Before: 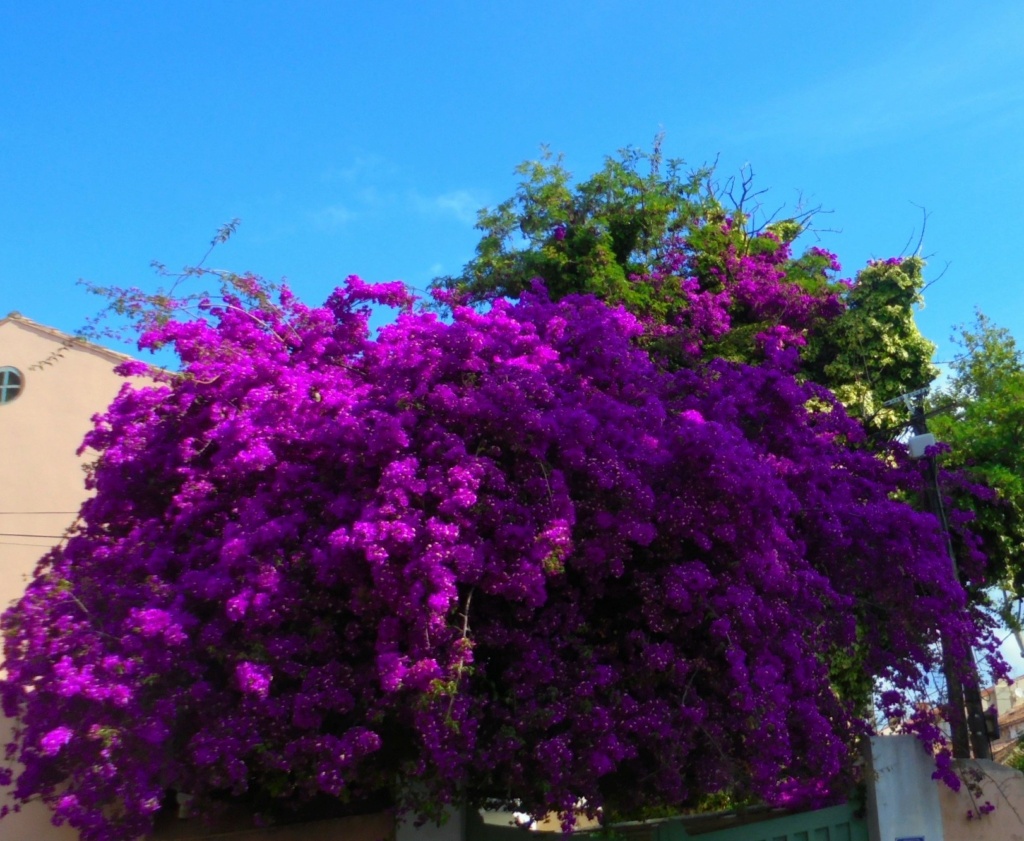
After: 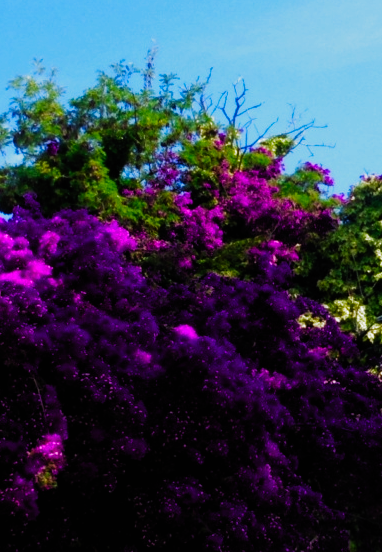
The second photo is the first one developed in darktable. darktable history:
filmic rgb: black relative exposure -6.48 EV, white relative exposure 2.43 EV, target white luminance 99.869%, hardness 5.3, latitude 0.113%, contrast 1.418, highlights saturation mix 2.67%, preserve chrominance no, color science v5 (2021), contrast in shadows safe, contrast in highlights safe
crop and rotate: left 49.57%, top 10.124%, right 13.112%, bottom 24.227%
